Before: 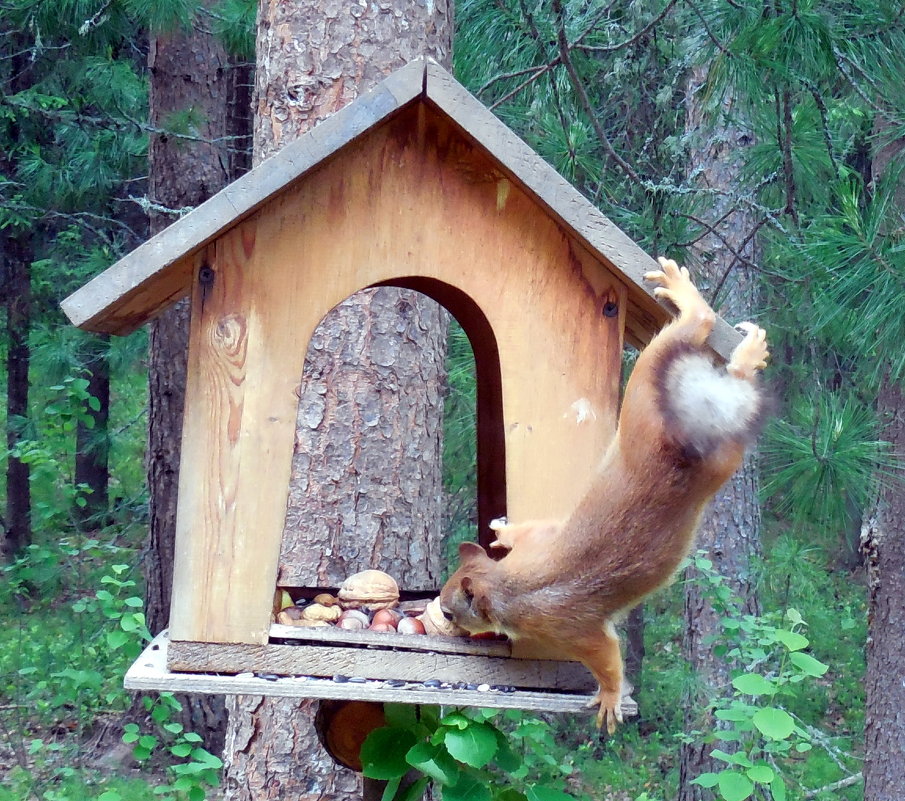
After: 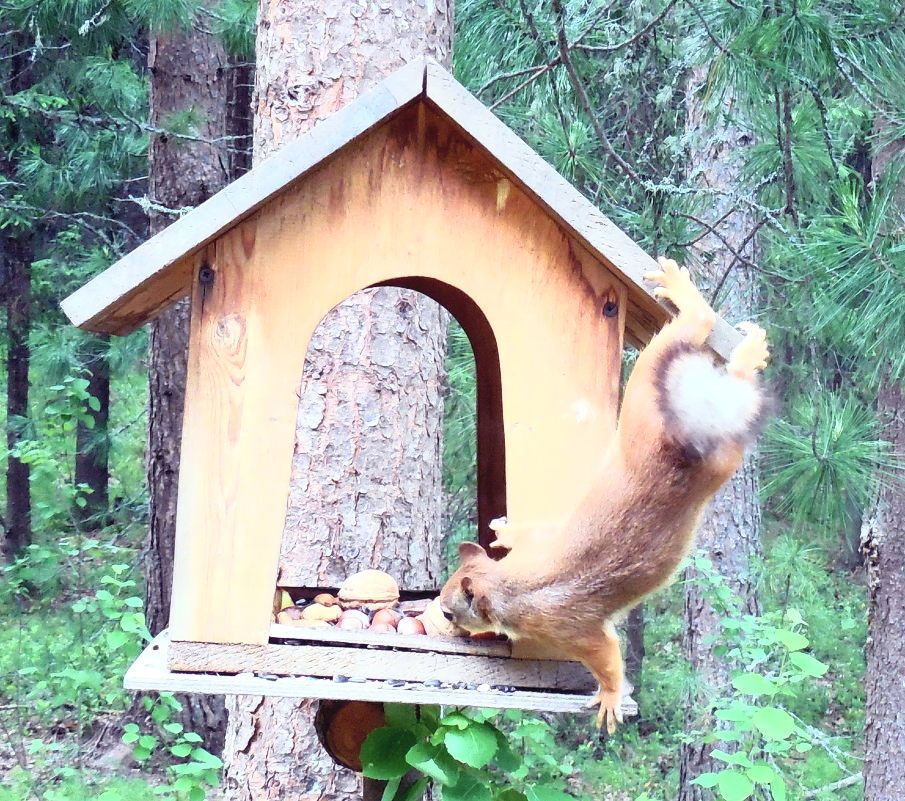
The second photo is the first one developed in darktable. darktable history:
contrast brightness saturation: contrast 0.388, brightness 0.512
